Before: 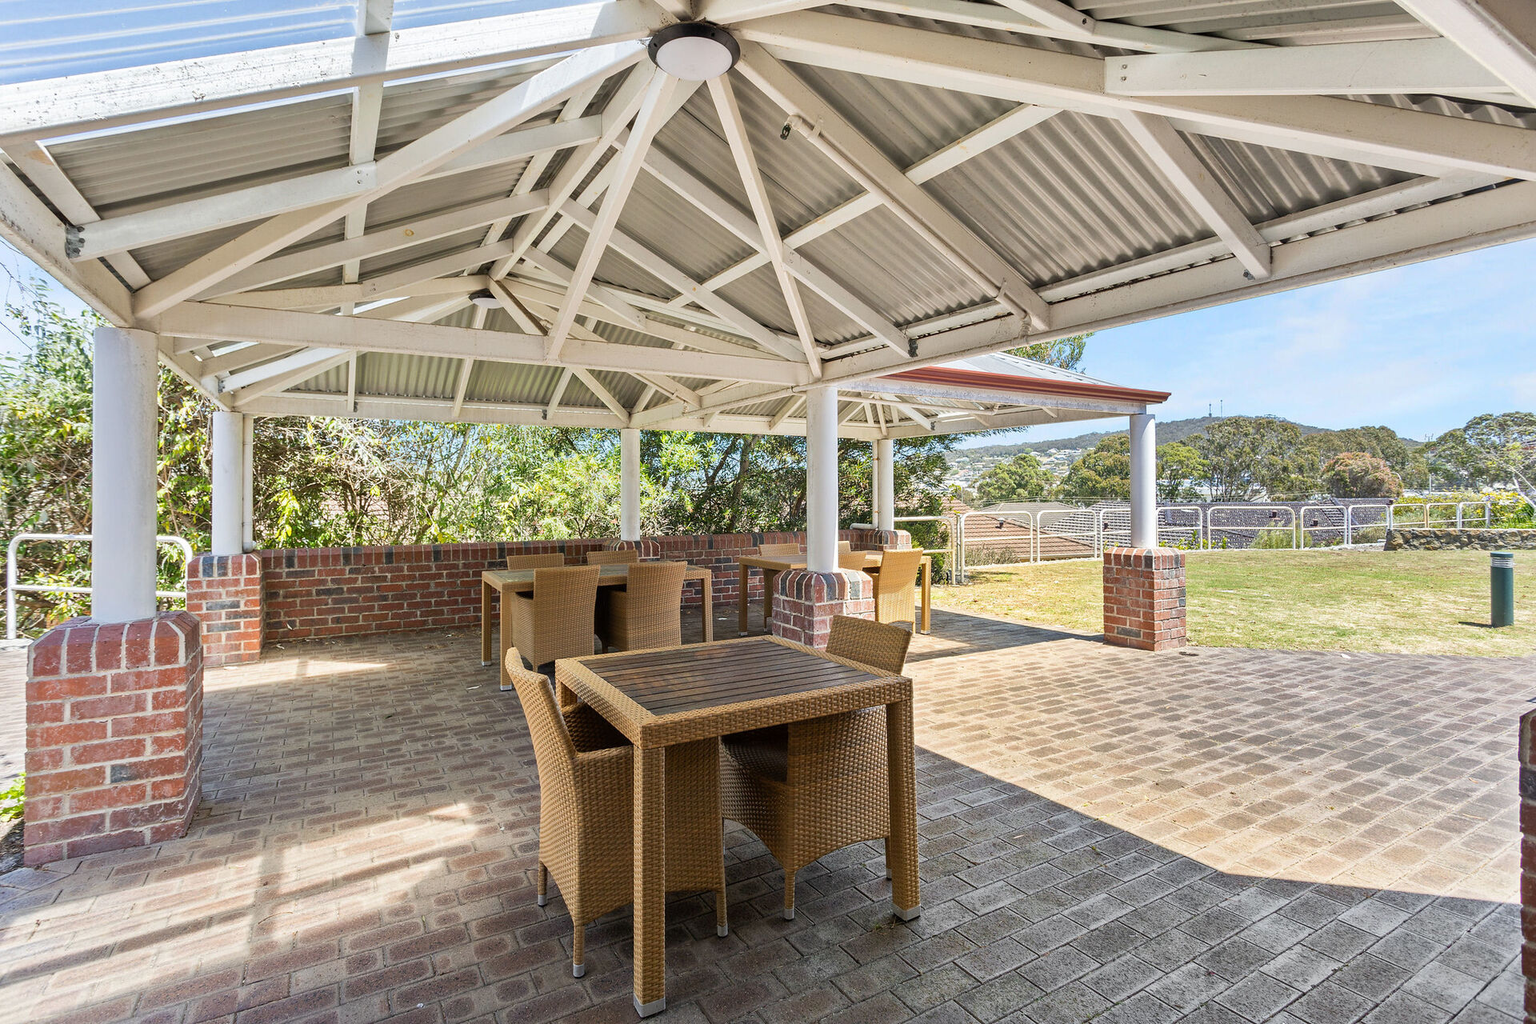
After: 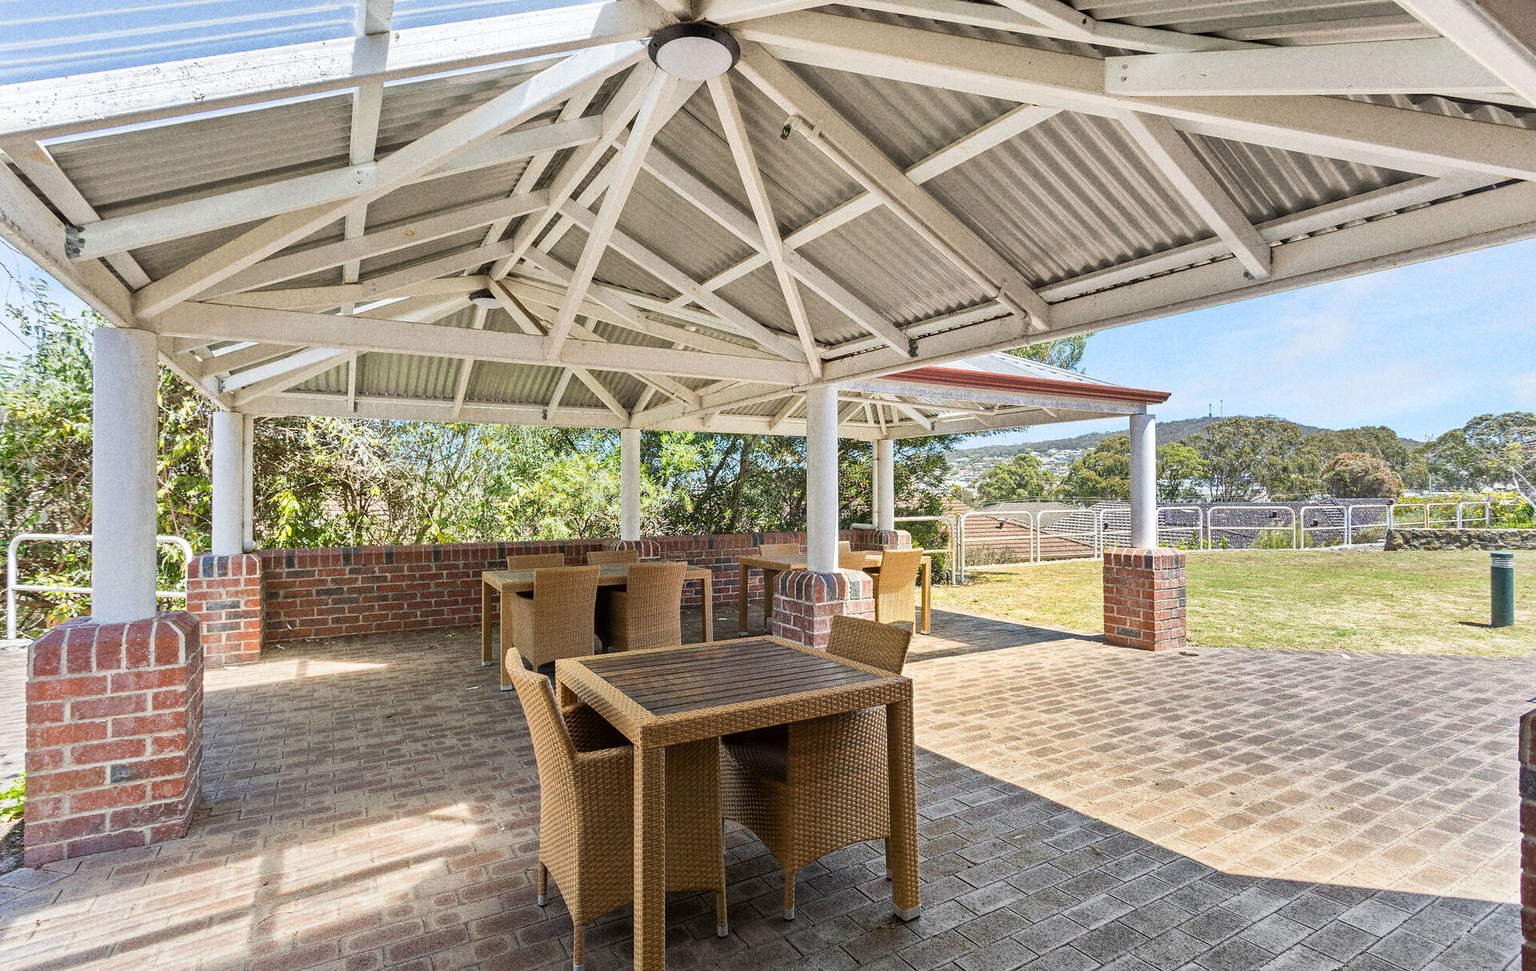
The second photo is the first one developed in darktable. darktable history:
crop and rotate: top 0%, bottom 5.097%
grain: coarseness 22.88 ISO
